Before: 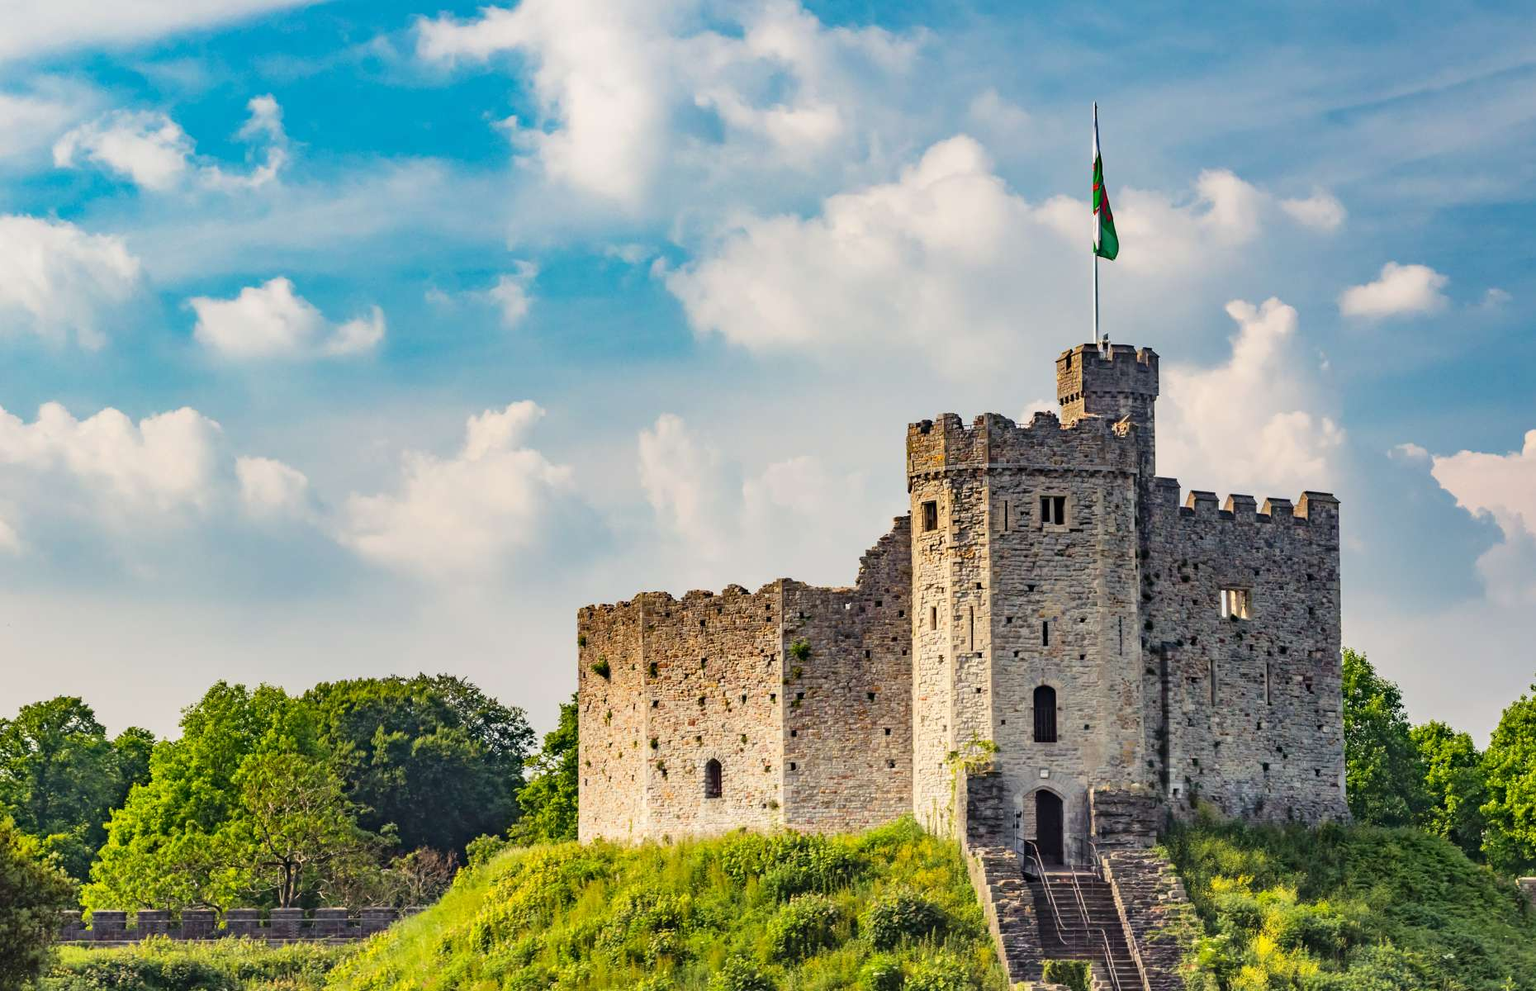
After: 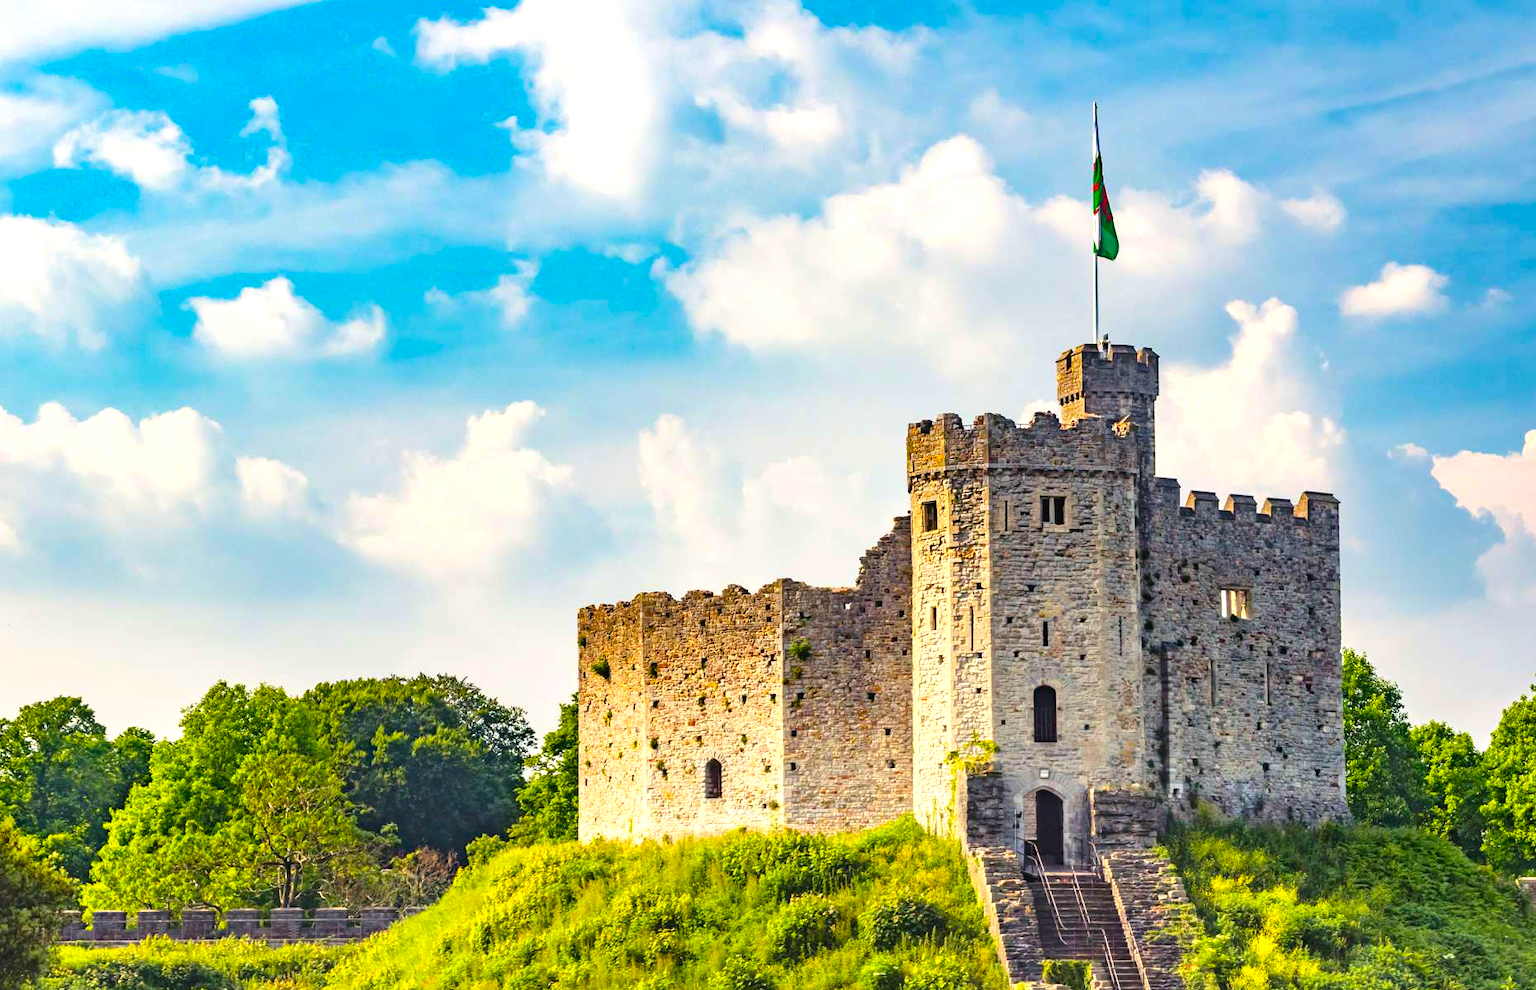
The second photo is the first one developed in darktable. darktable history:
exposure: black level correction -0.002, exposure 0.543 EV, compensate exposure bias true, compensate highlight preservation false
color balance rgb: perceptual saturation grading › global saturation 30.043%, global vibrance 20%
